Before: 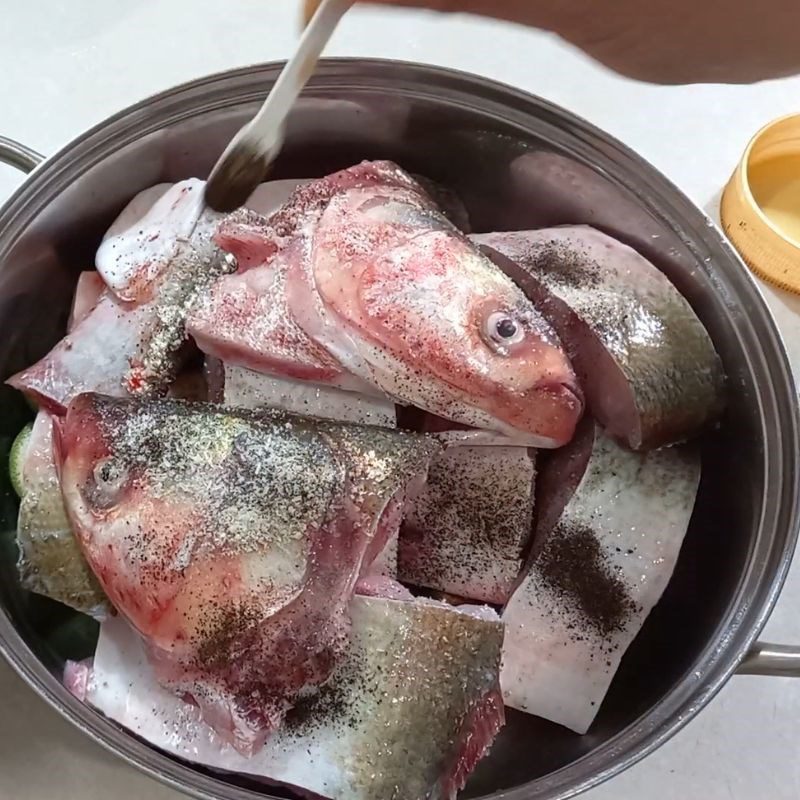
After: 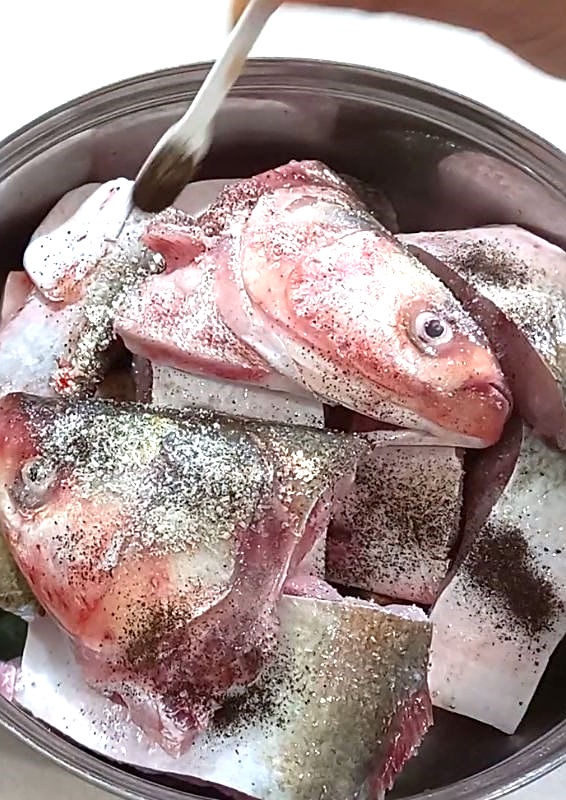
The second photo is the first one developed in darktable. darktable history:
sharpen: on, module defaults
crop and rotate: left 9.061%, right 20.142%
exposure: exposure 0.6 EV, compensate highlight preservation false
white balance: red 0.988, blue 1.017
